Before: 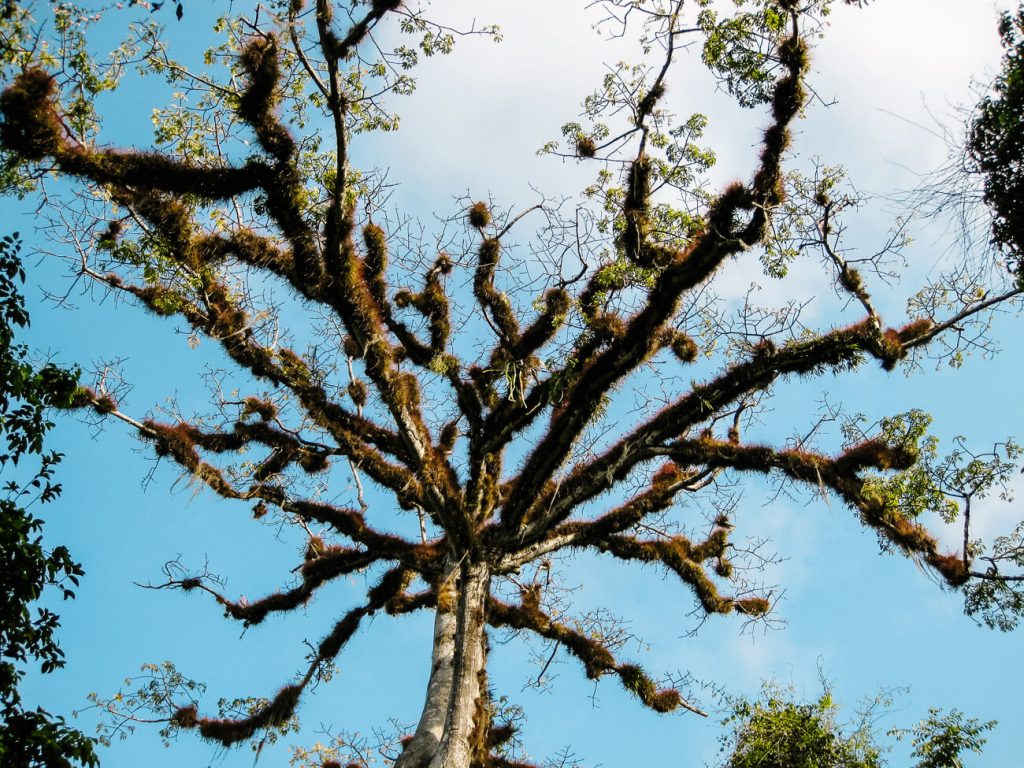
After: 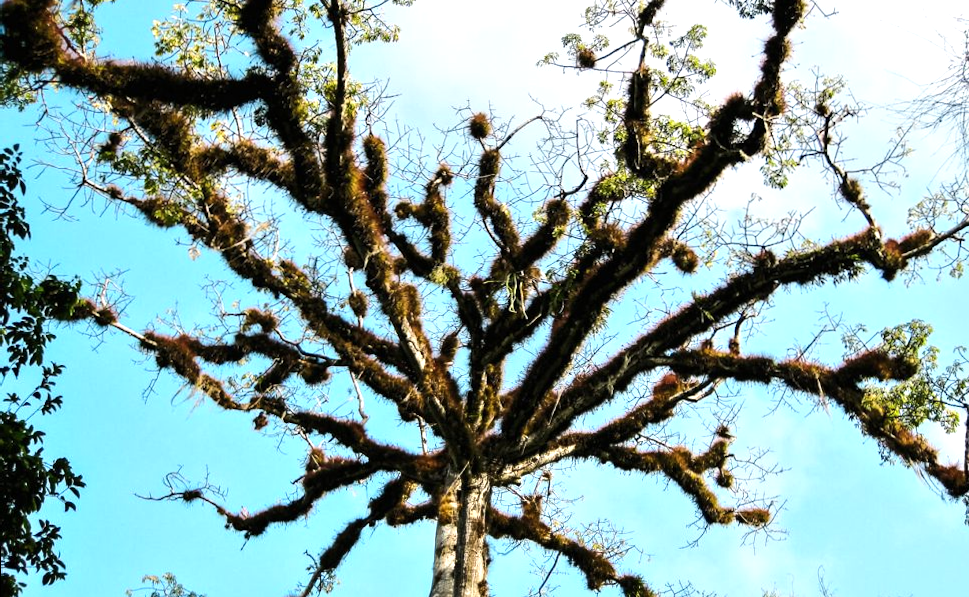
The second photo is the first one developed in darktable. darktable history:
color zones: curves: ch0 [(0.068, 0.464) (0.25, 0.5) (0.48, 0.508) (0.75, 0.536) (0.886, 0.476) (0.967, 0.456)]; ch1 [(0.066, 0.456) (0.25, 0.5) (0.616, 0.508) (0.746, 0.56) (0.934, 0.444)]
tone equalizer: -8 EV 0.001 EV, -7 EV -0.002 EV, -6 EV 0.002 EV, -5 EV -0.065 EV, -4 EV -0.121 EV, -3 EV -0.194 EV, -2 EV 0.214 EV, -1 EV 0.714 EV, +0 EV 0.484 EV
crop and rotate: angle 0.09°, top 11.678%, right 5.439%, bottom 10.75%
